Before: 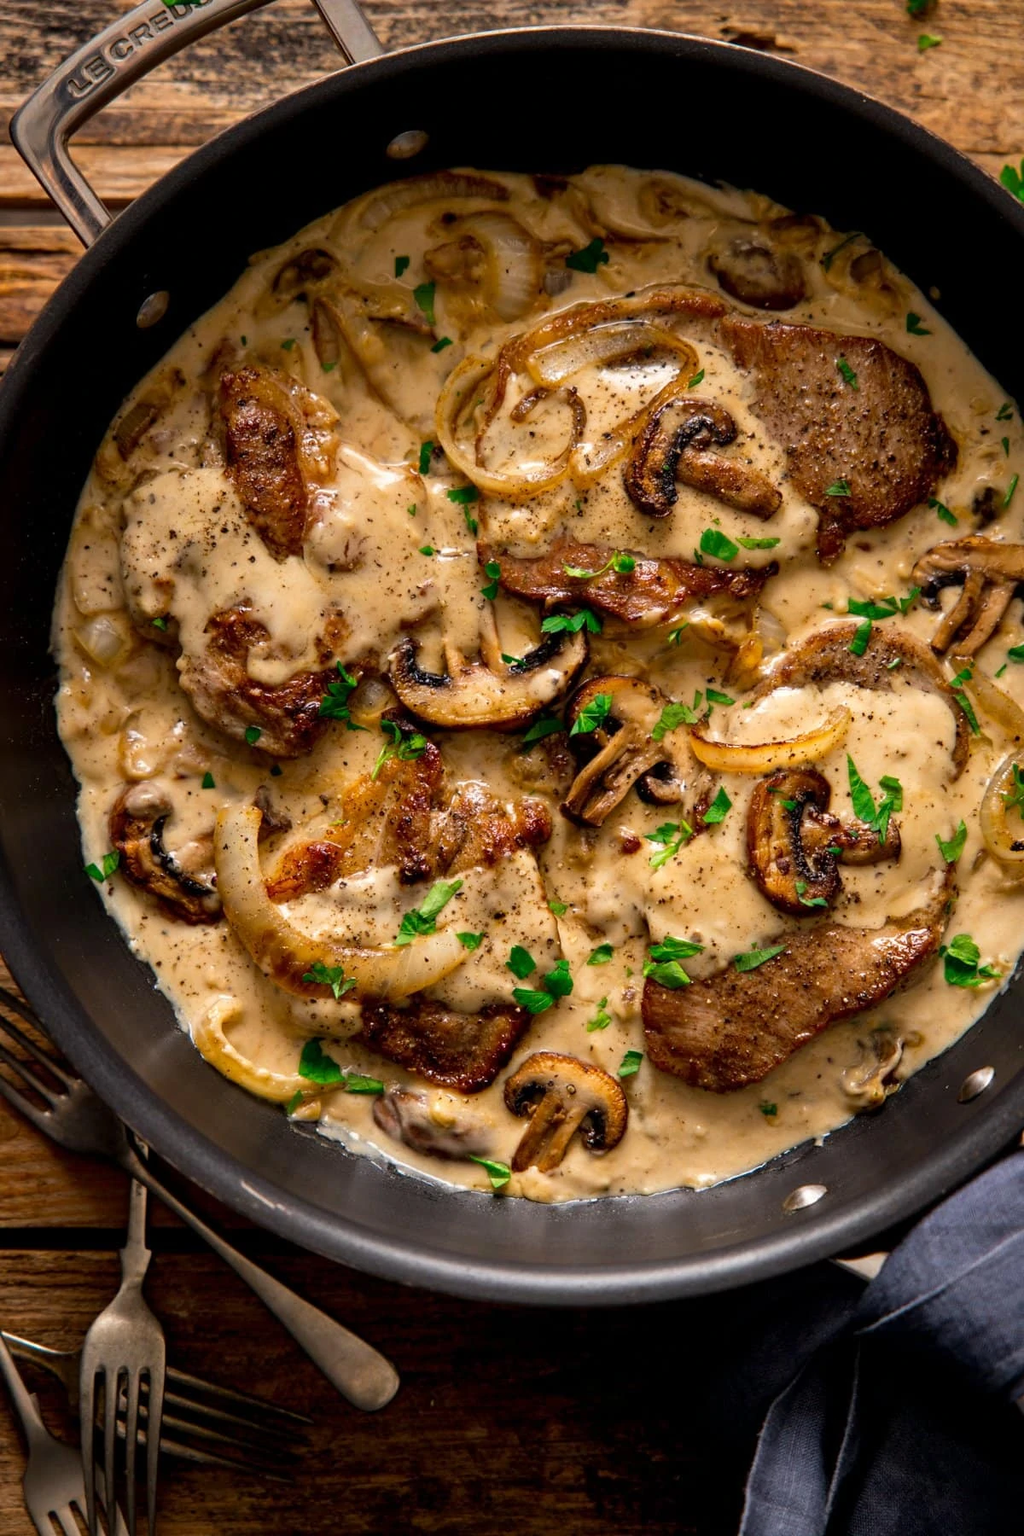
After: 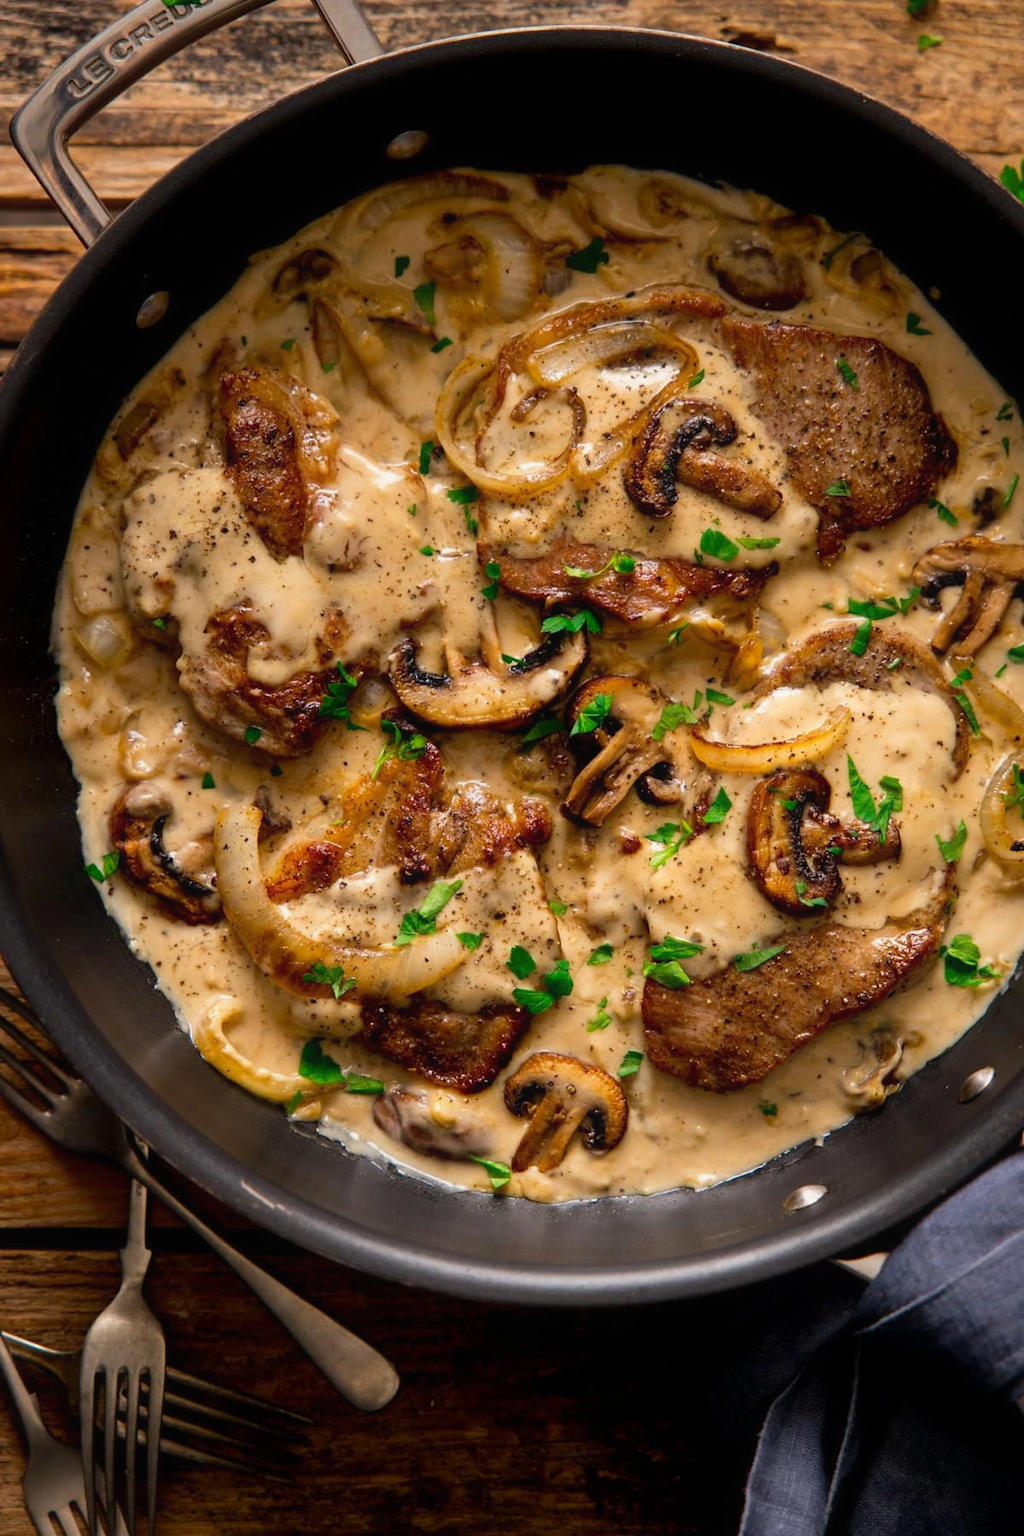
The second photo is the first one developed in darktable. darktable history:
contrast equalizer: y [[0.5, 0.542, 0.583, 0.625, 0.667, 0.708], [0.5 ×6], [0.5 ×6], [0 ×6], [0 ×6]], mix -0.201
